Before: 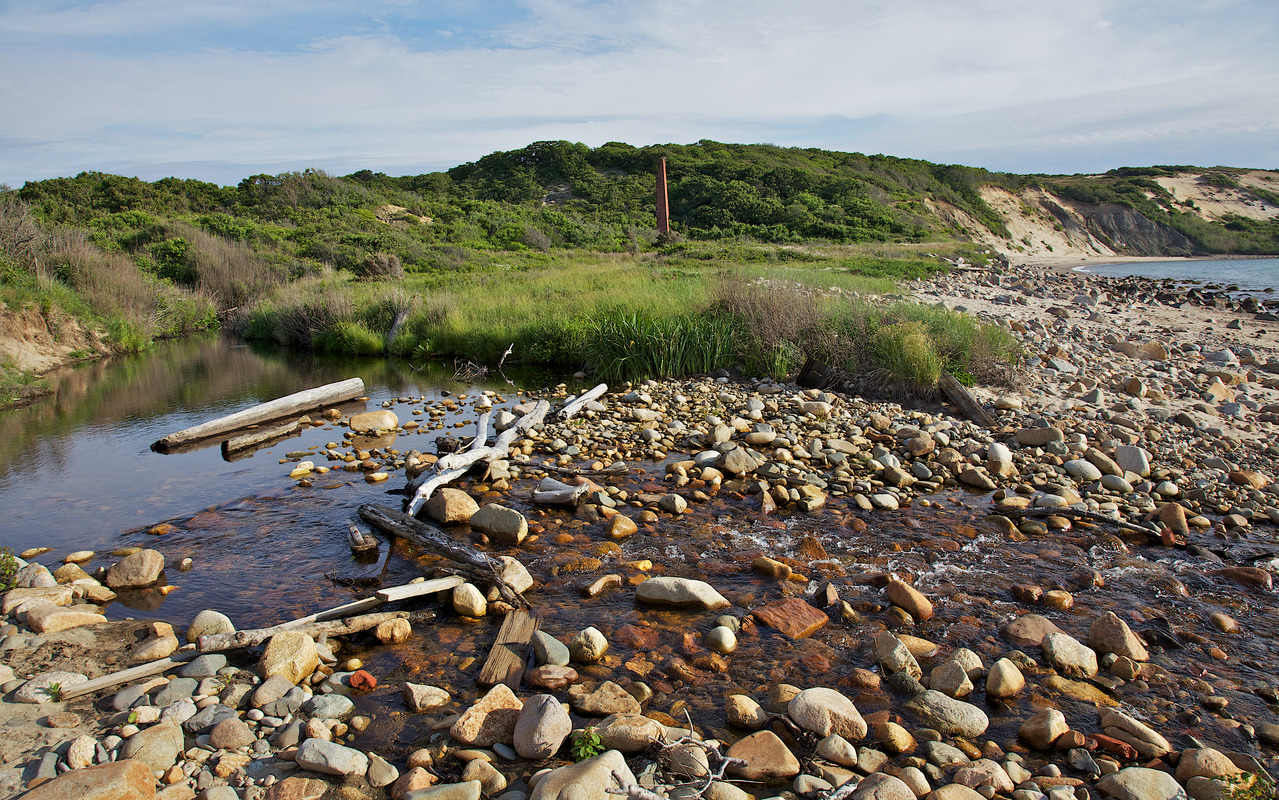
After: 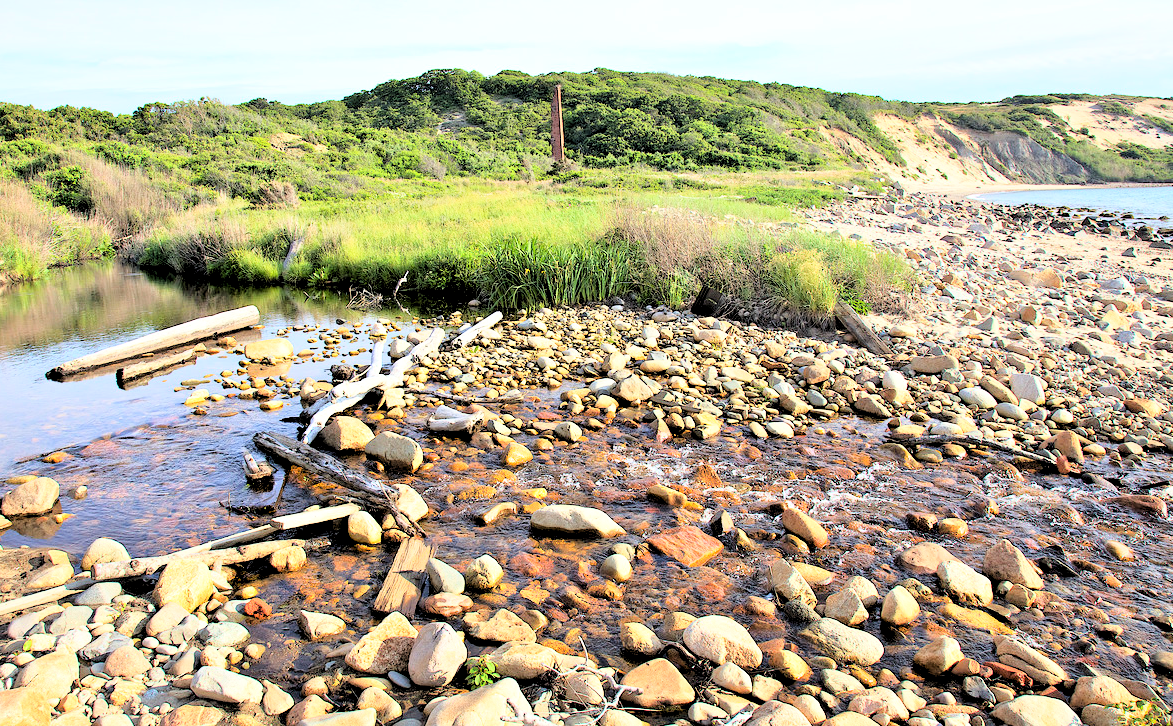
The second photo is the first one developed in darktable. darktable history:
crop and rotate: left 8.262%, top 9.226%
base curve: curves: ch0 [(0, 0) (0.028, 0.03) (0.121, 0.232) (0.46, 0.748) (0.859, 0.968) (1, 1)]
rgb levels: preserve colors sum RGB, levels [[0.038, 0.433, 0.934], [0, 0.5, 1], [0, 0.5, 1]]
exposure: black level correction 0, exposure 0.953 EV, compensate exposure bias true, compensate highlight preservation false
